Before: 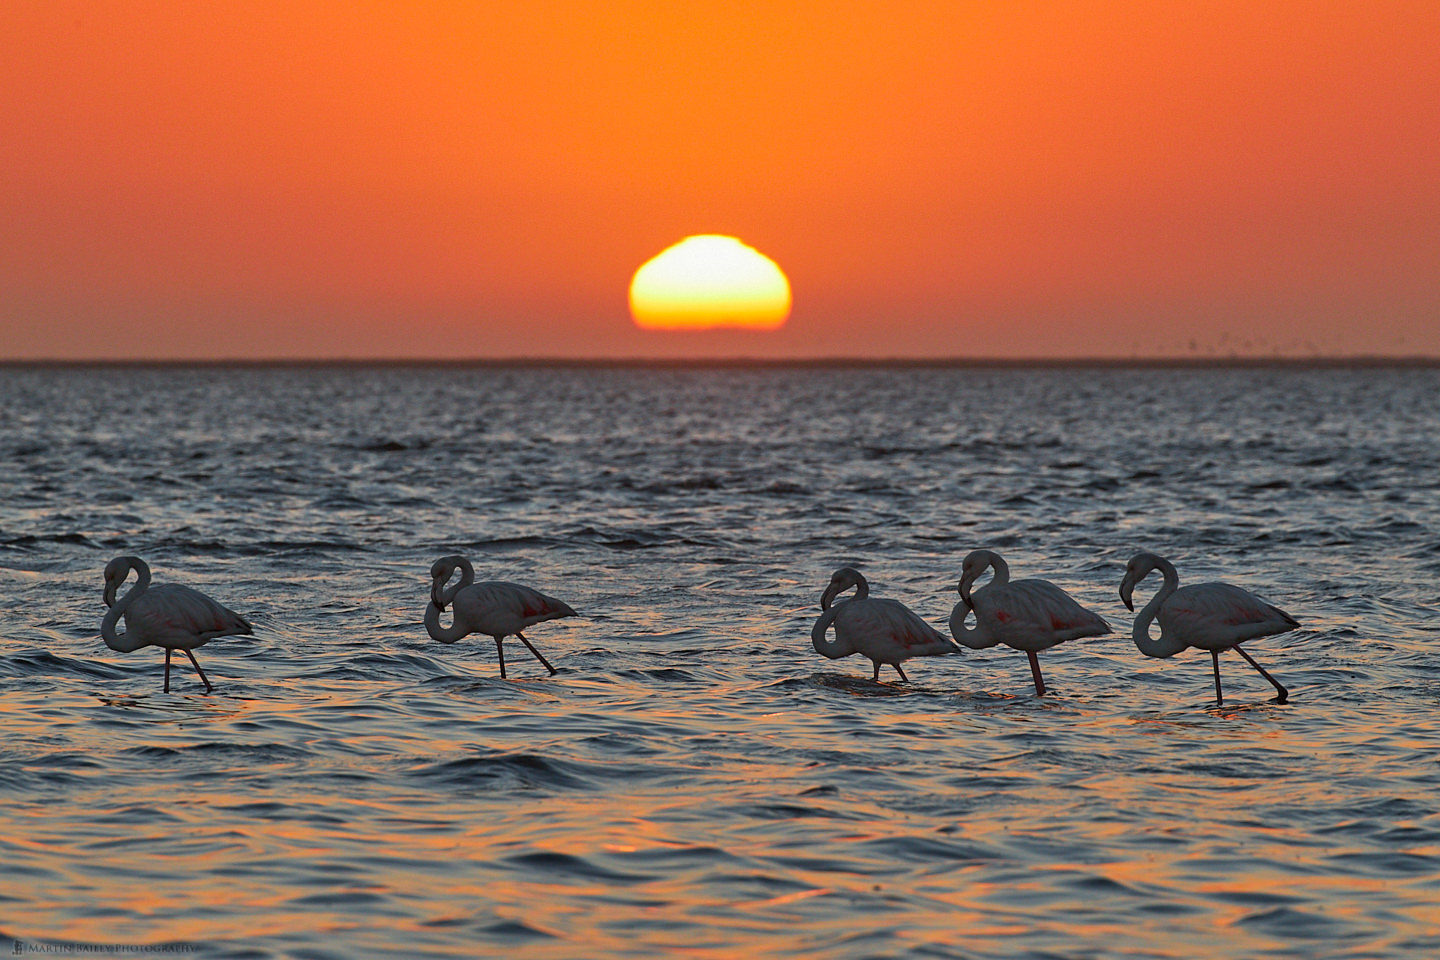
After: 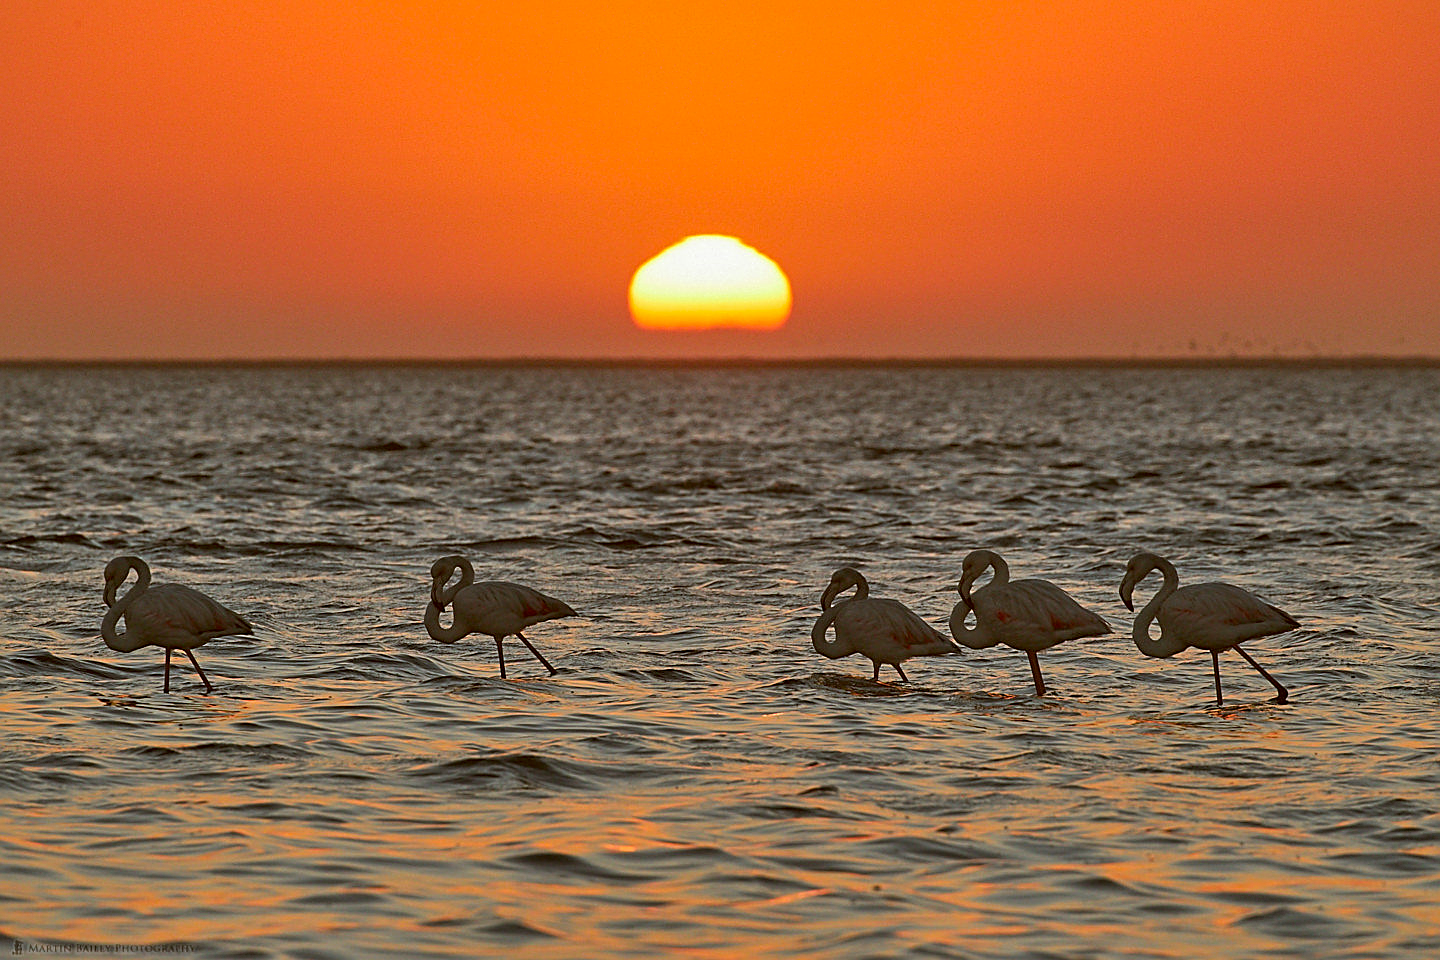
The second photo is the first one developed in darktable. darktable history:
sharpen: on, module defaults
color correction: highlights a* -0.491, highlights b* 0.165, shadows a* 5.26, shadows b* 20.77
shadows and highlights: radius 125.77, shadows 21.08, highlights -21.35, low approximation 0.01
vignetting: fall-off start 97.34%, fall-off radius 78.54%, brightness -0.298, saturation -0.065, width/height ratio 1.118, dithering 8-bit output, unbound false
